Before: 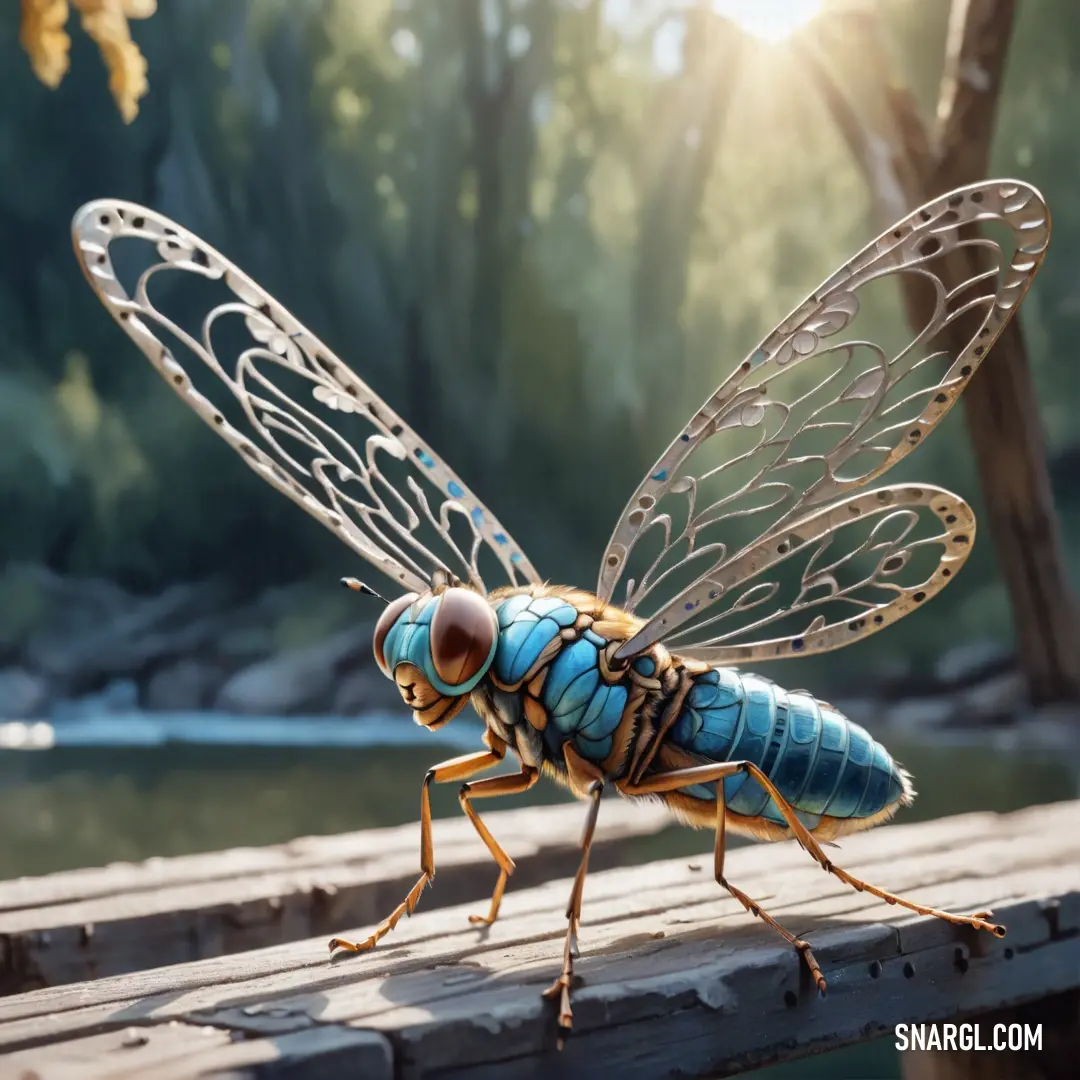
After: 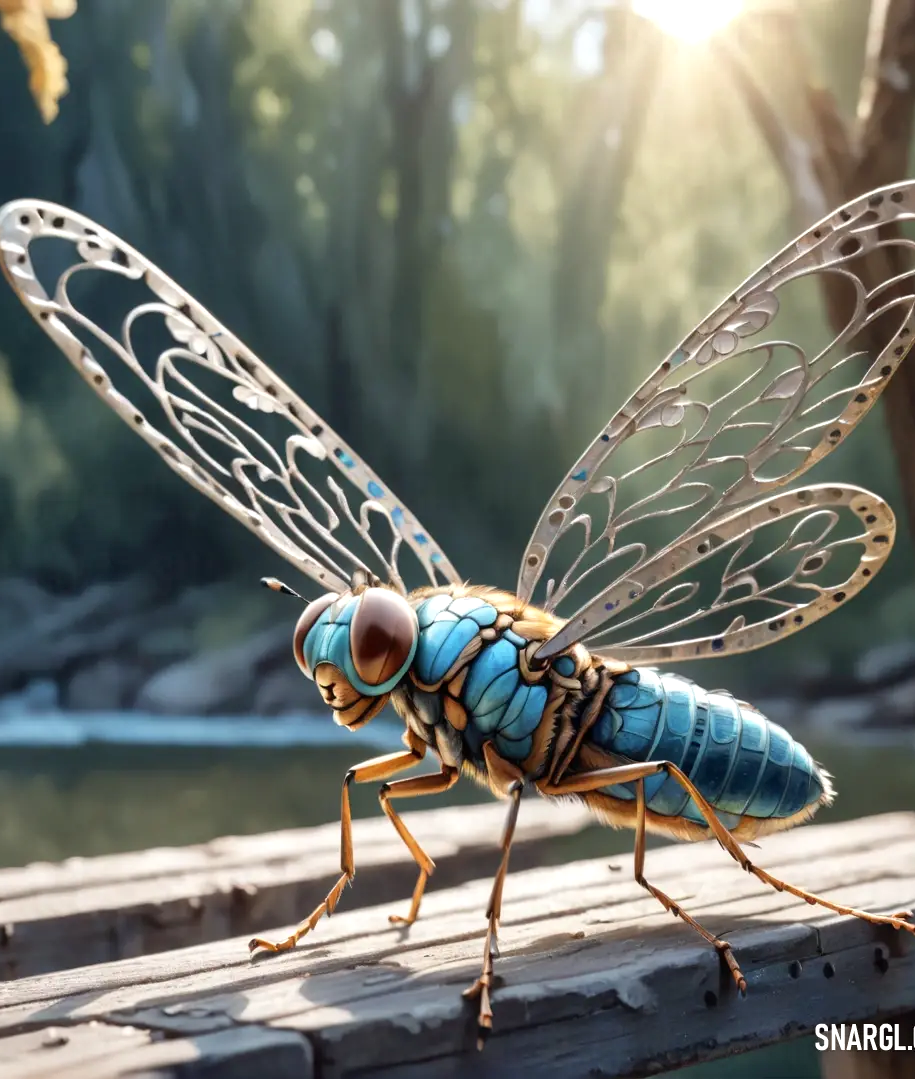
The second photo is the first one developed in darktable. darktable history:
crop: left 7.409%, right 7.785%
shadows and highlights: radius 45.5, white point adjustment 6.77, compress 79.92%, soften with gaussian
exposure: black level correction 0.001, compensate highlight preservation false
